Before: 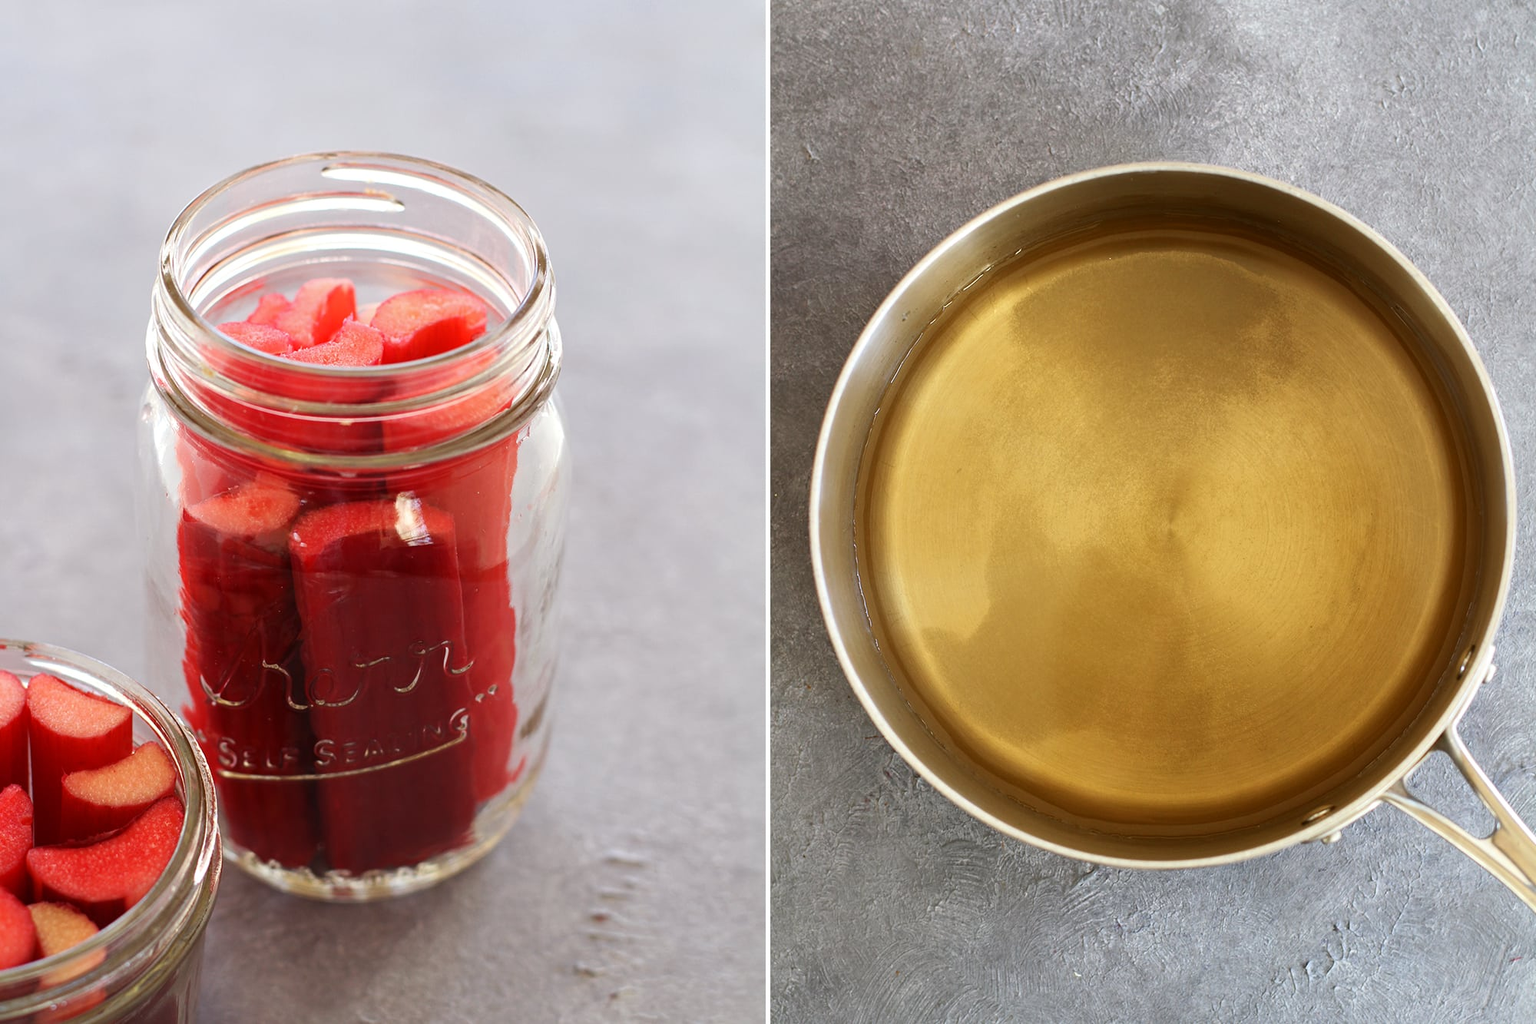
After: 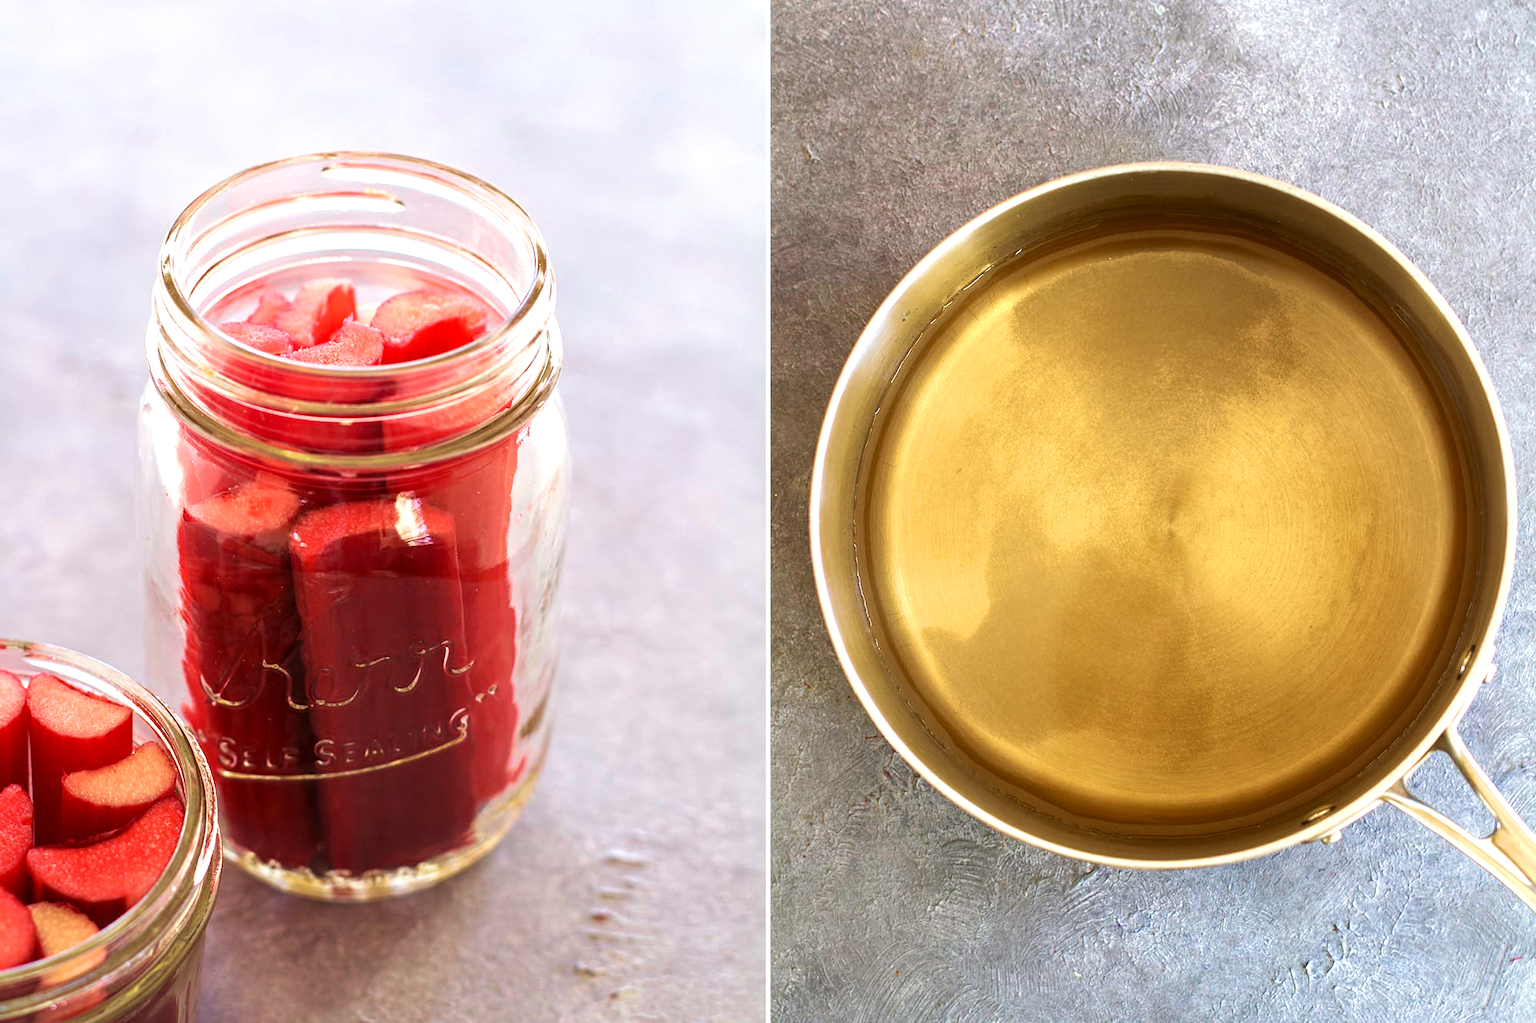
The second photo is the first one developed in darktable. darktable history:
local contrast: on, module defaults
velvia: strength 74%
exposure: black level correction 0.001, exposure 0.5 EV, compensate exposure bias true, compensate highlight preservation false
